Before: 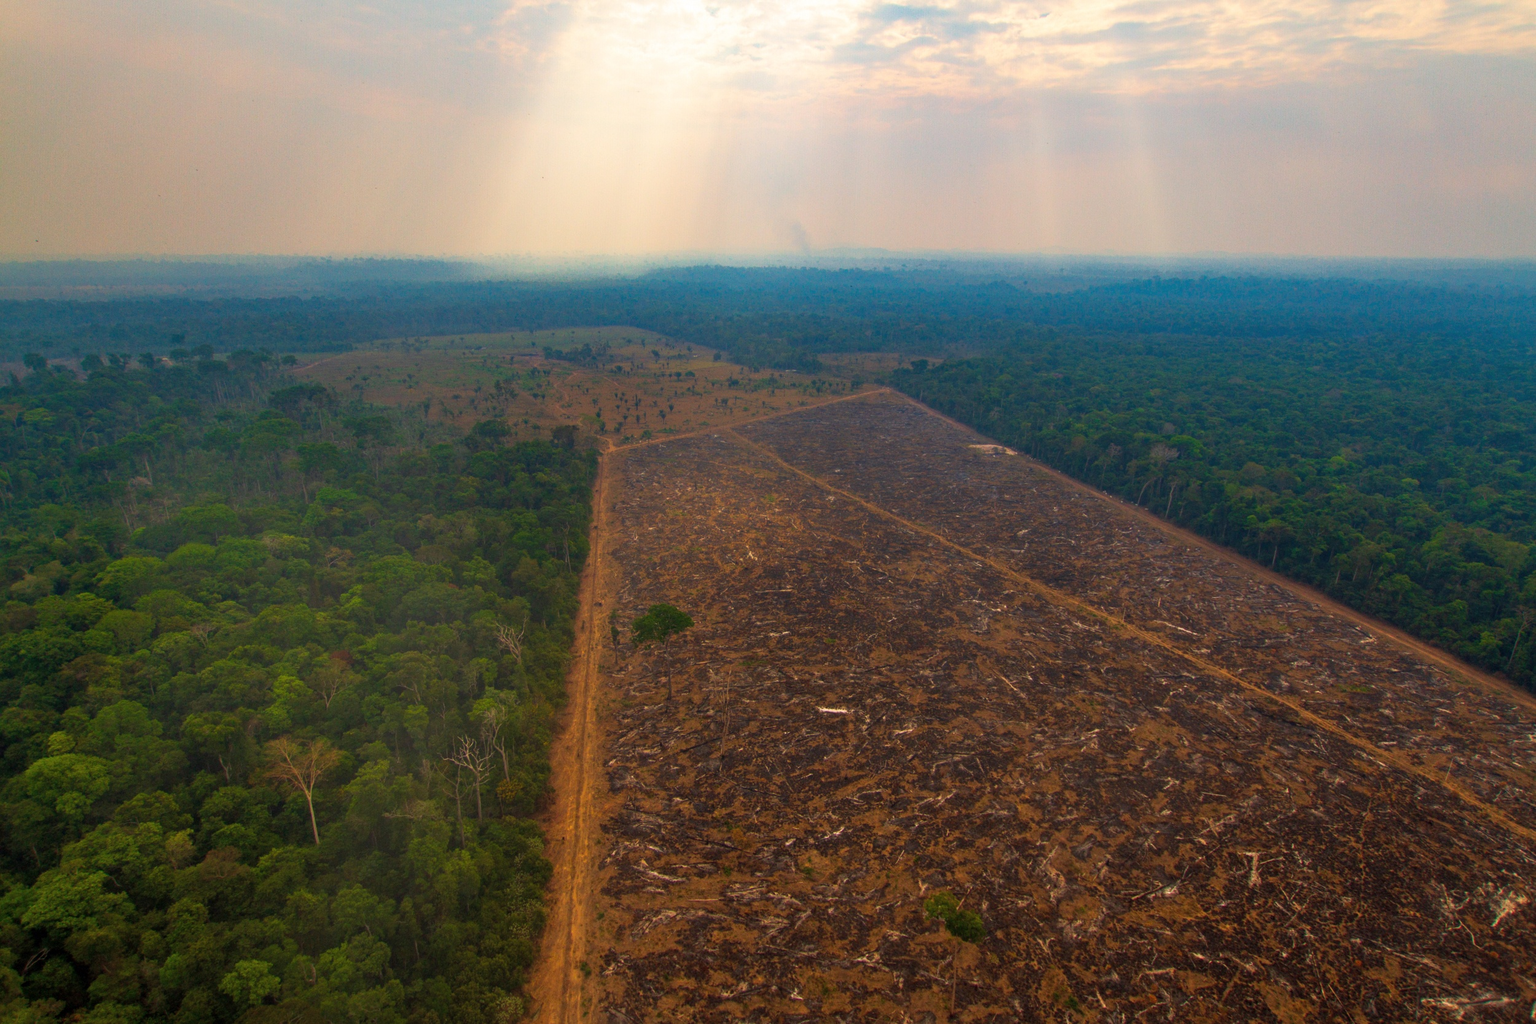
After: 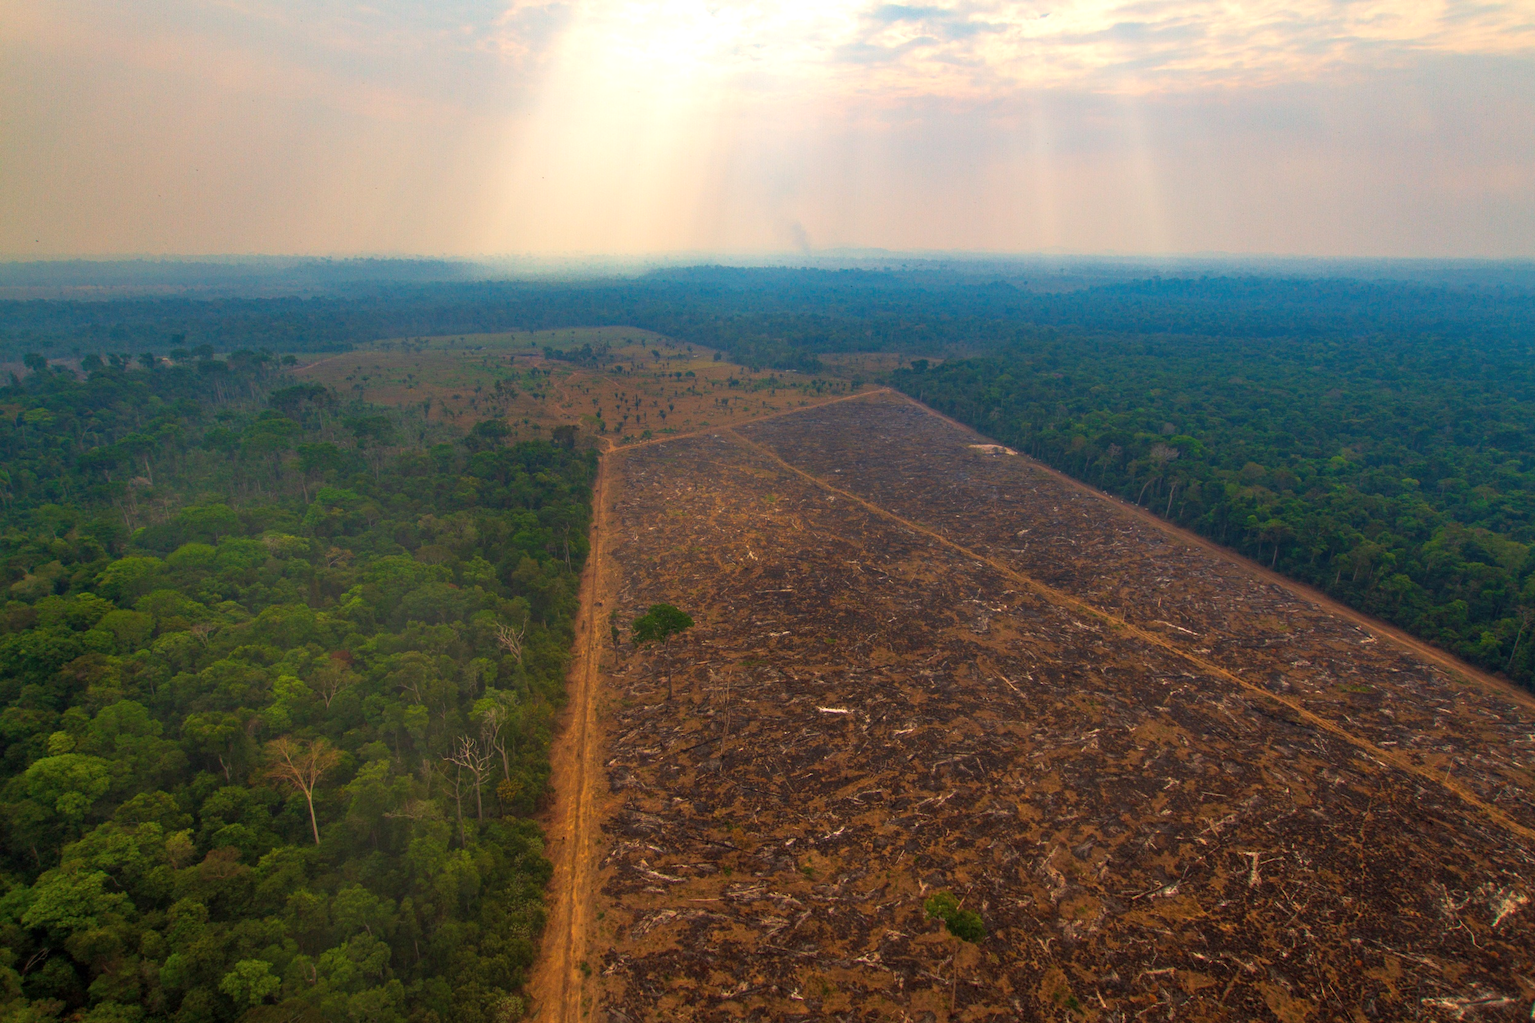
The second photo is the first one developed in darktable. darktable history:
exposure: exposure 0.202 EV, compensate exposure bias true, compensate highlight preservation false
